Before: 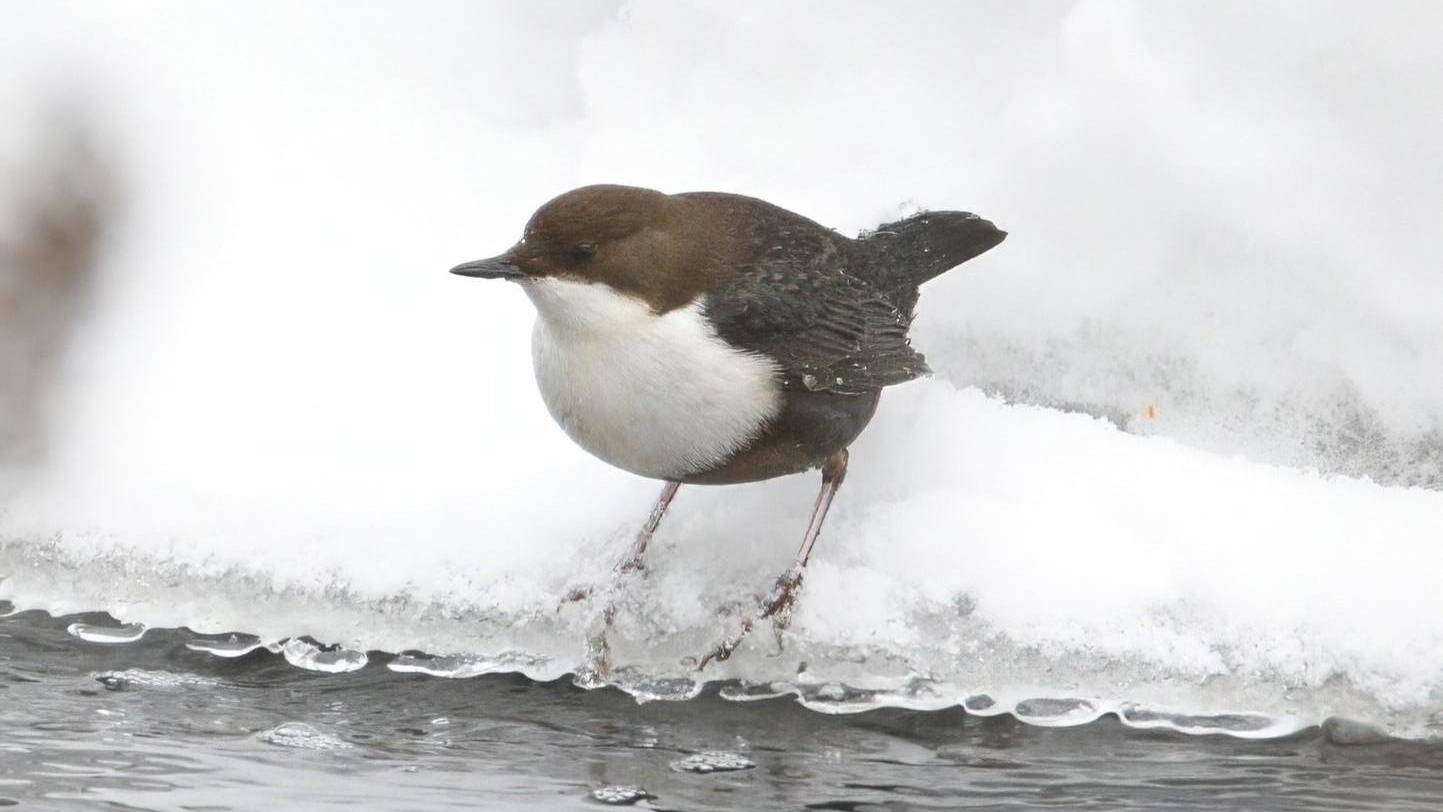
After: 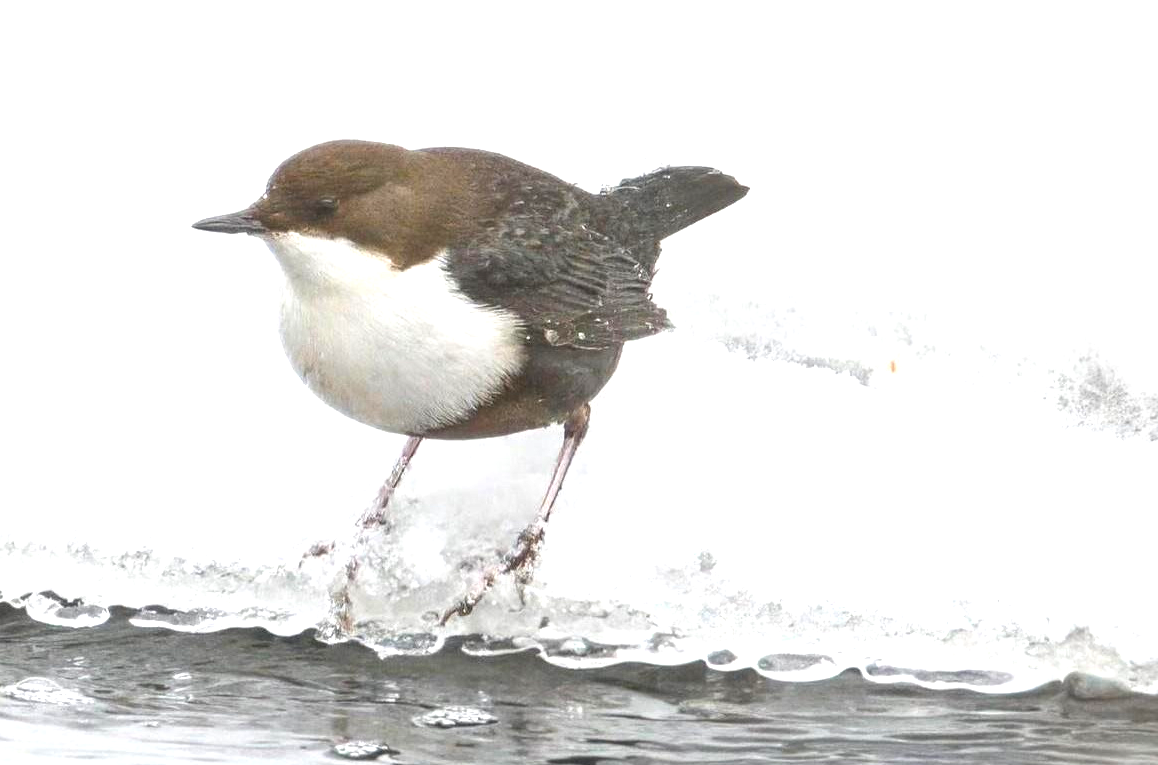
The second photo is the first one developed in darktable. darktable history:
color balance rgb: perceptual saturation grading › global saturation 14.832%
crop and rotate: left 17.925%, top 5.784%, right 1.783%
exposure: black level correction 0, exposure 0.693 EV, compensate highlight preservation false
local contrast: on, module defaults
